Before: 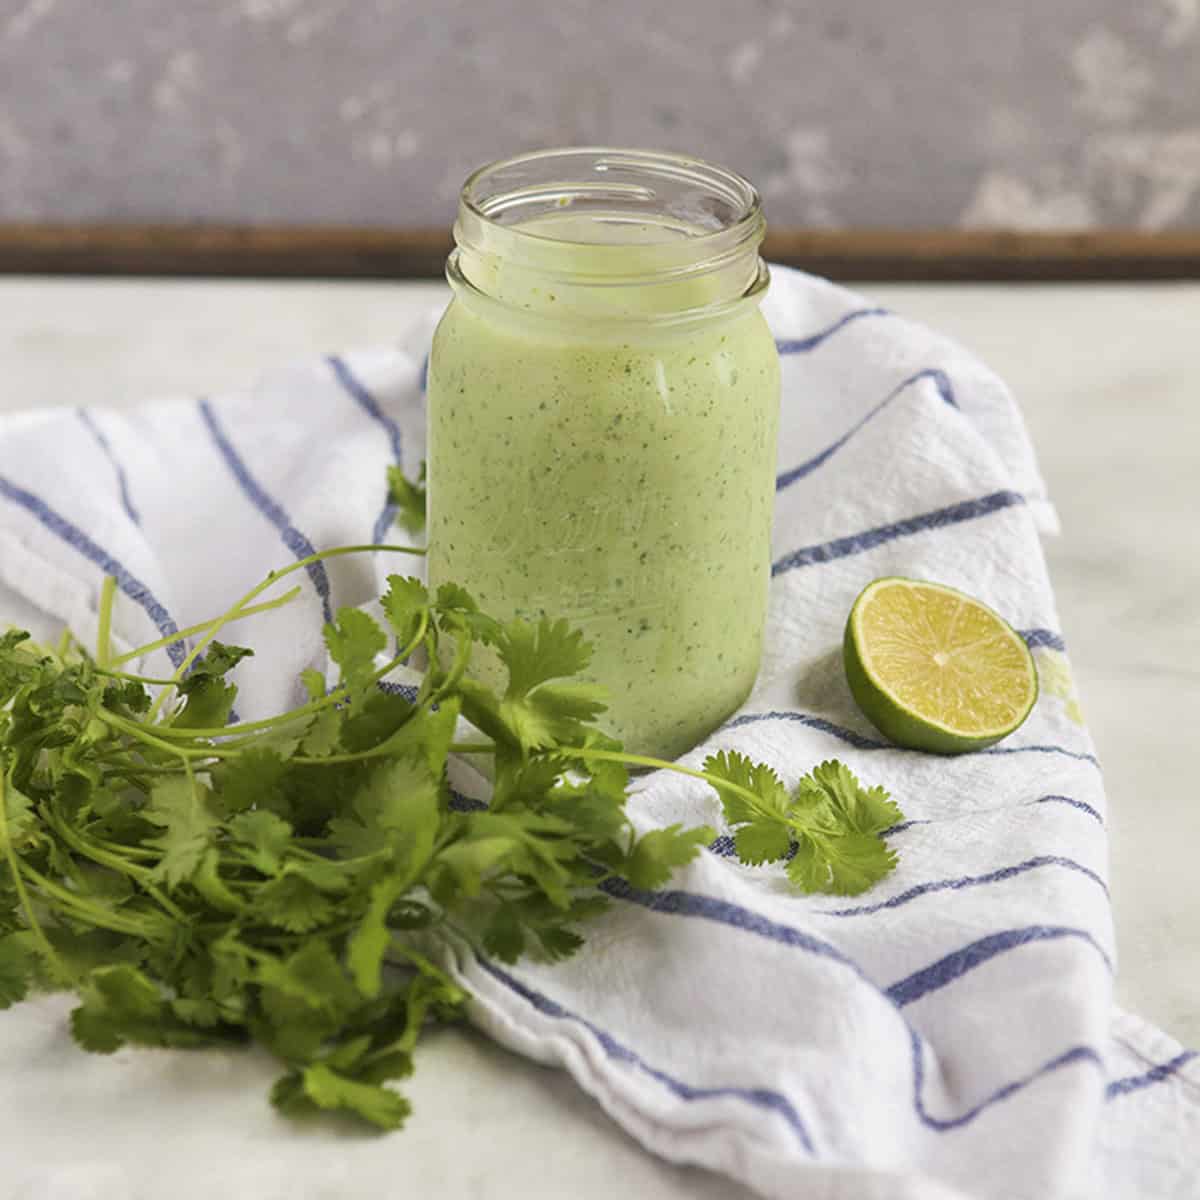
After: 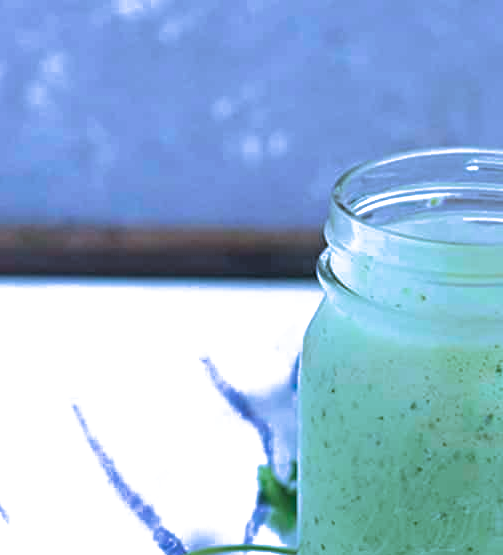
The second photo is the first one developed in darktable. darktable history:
crop and rotate: left 10.817%, top 0.062%, right 47.194%, bottom 53.626%
color calibration: illuminant as shot in camera, x 0.442, y 0.413, temperature 2903.13 K
filmic rgb: black relative exposure -12.8 EV, white relative exposure 2.8 EV, threshold 3 EV, target black luminance 0%, hardness 8.54, latitude 70.41%, contrast 1.133, shadows ↔ highlights balance -0.395%, color science v4 (2020), enable highlight reconstruction true
white balance: red 0.982, blue 1.018
